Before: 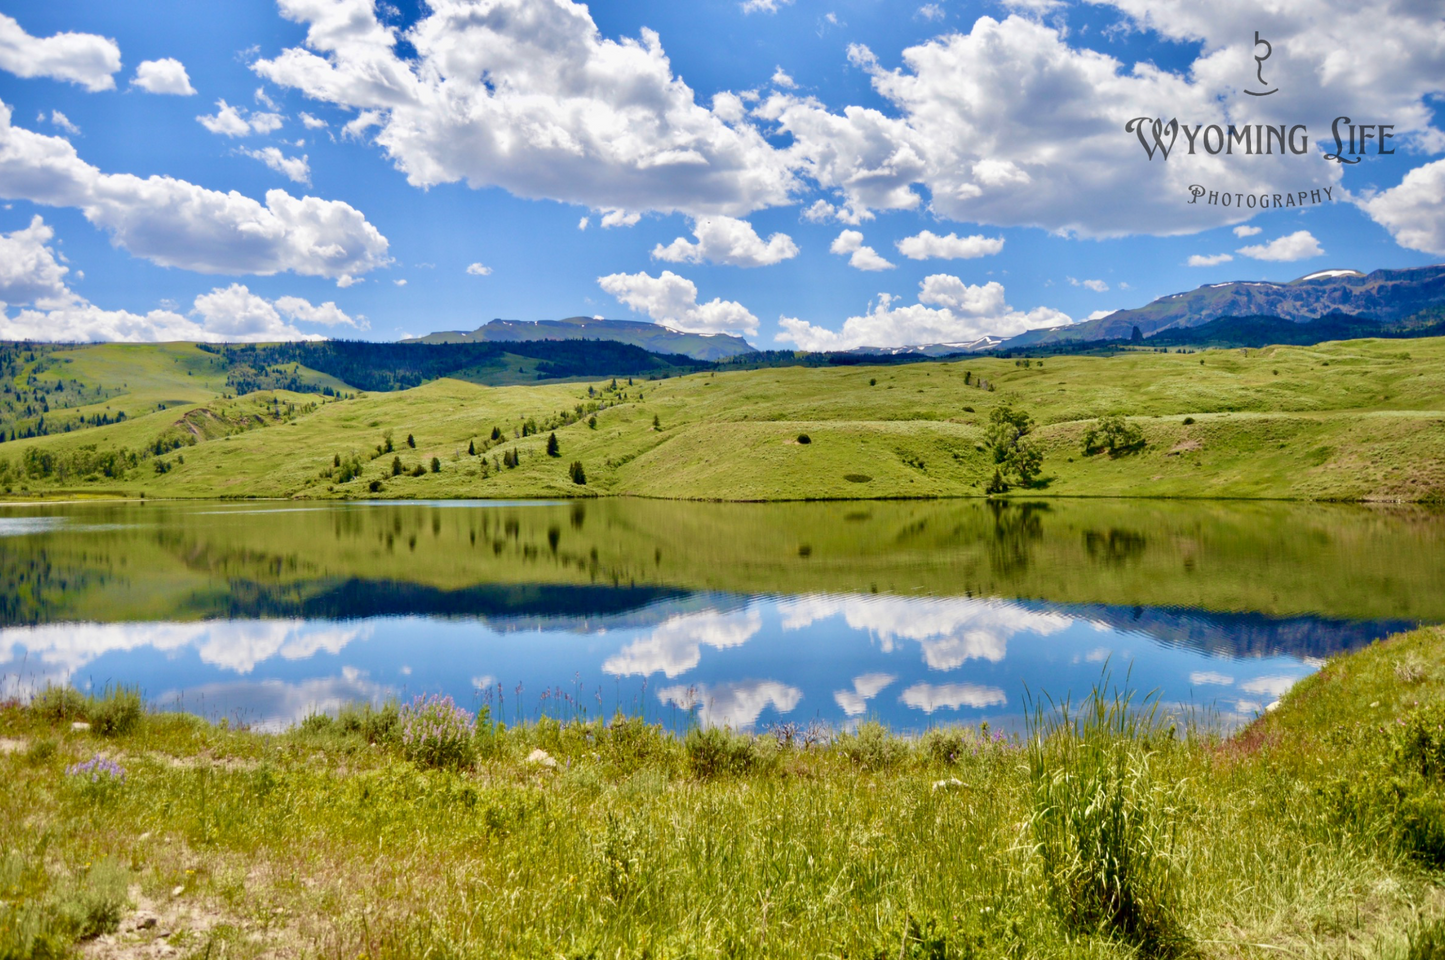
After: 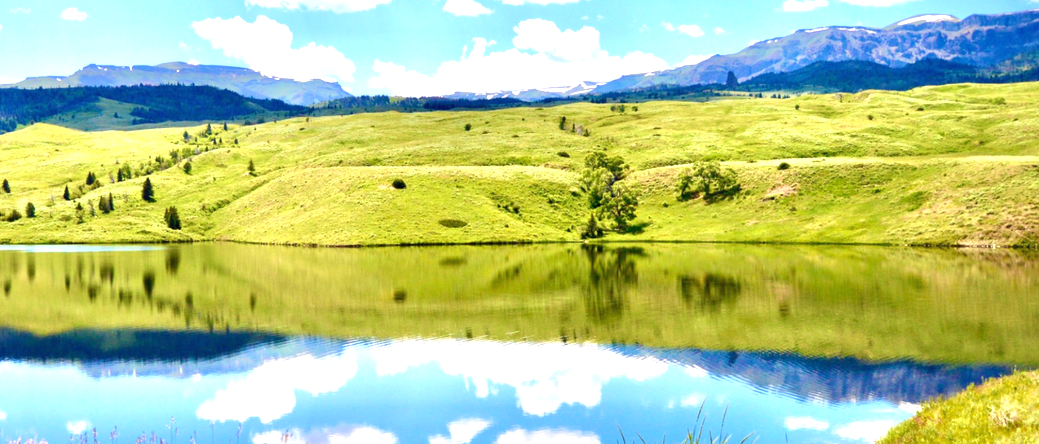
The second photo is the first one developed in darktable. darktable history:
crop and rotate: left 28.074%, top 26.592%, bottom 27.129%
exposure: black level correction 0, exposure 1.33 EV, compensate exposure bias true, compensate highlight preservation false
